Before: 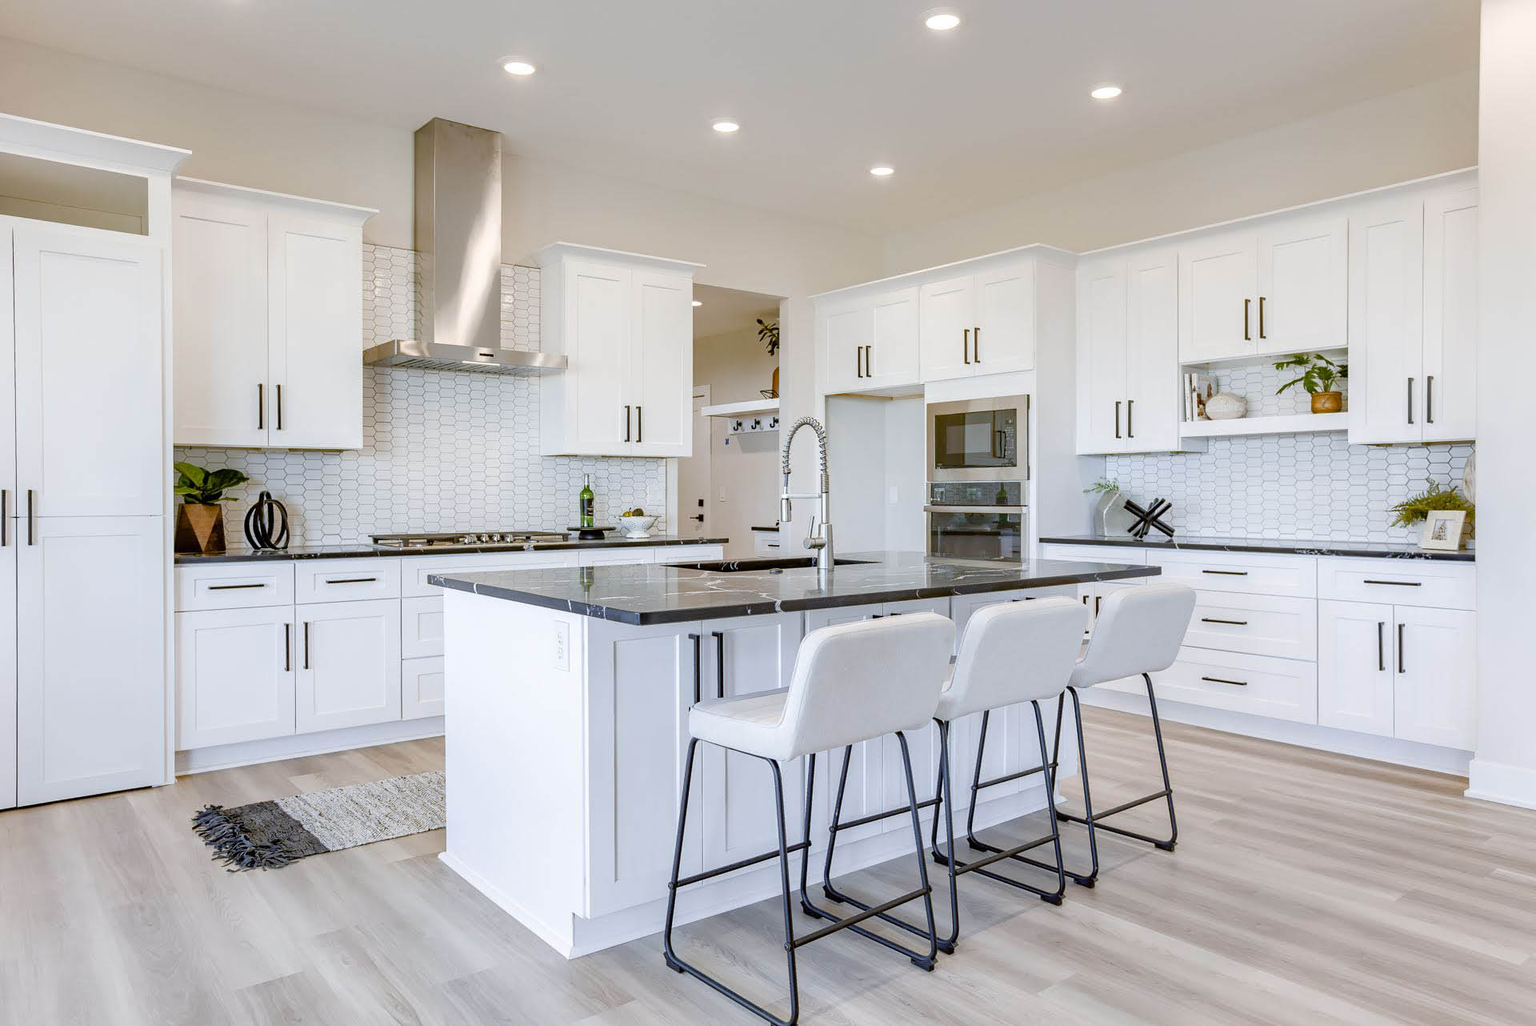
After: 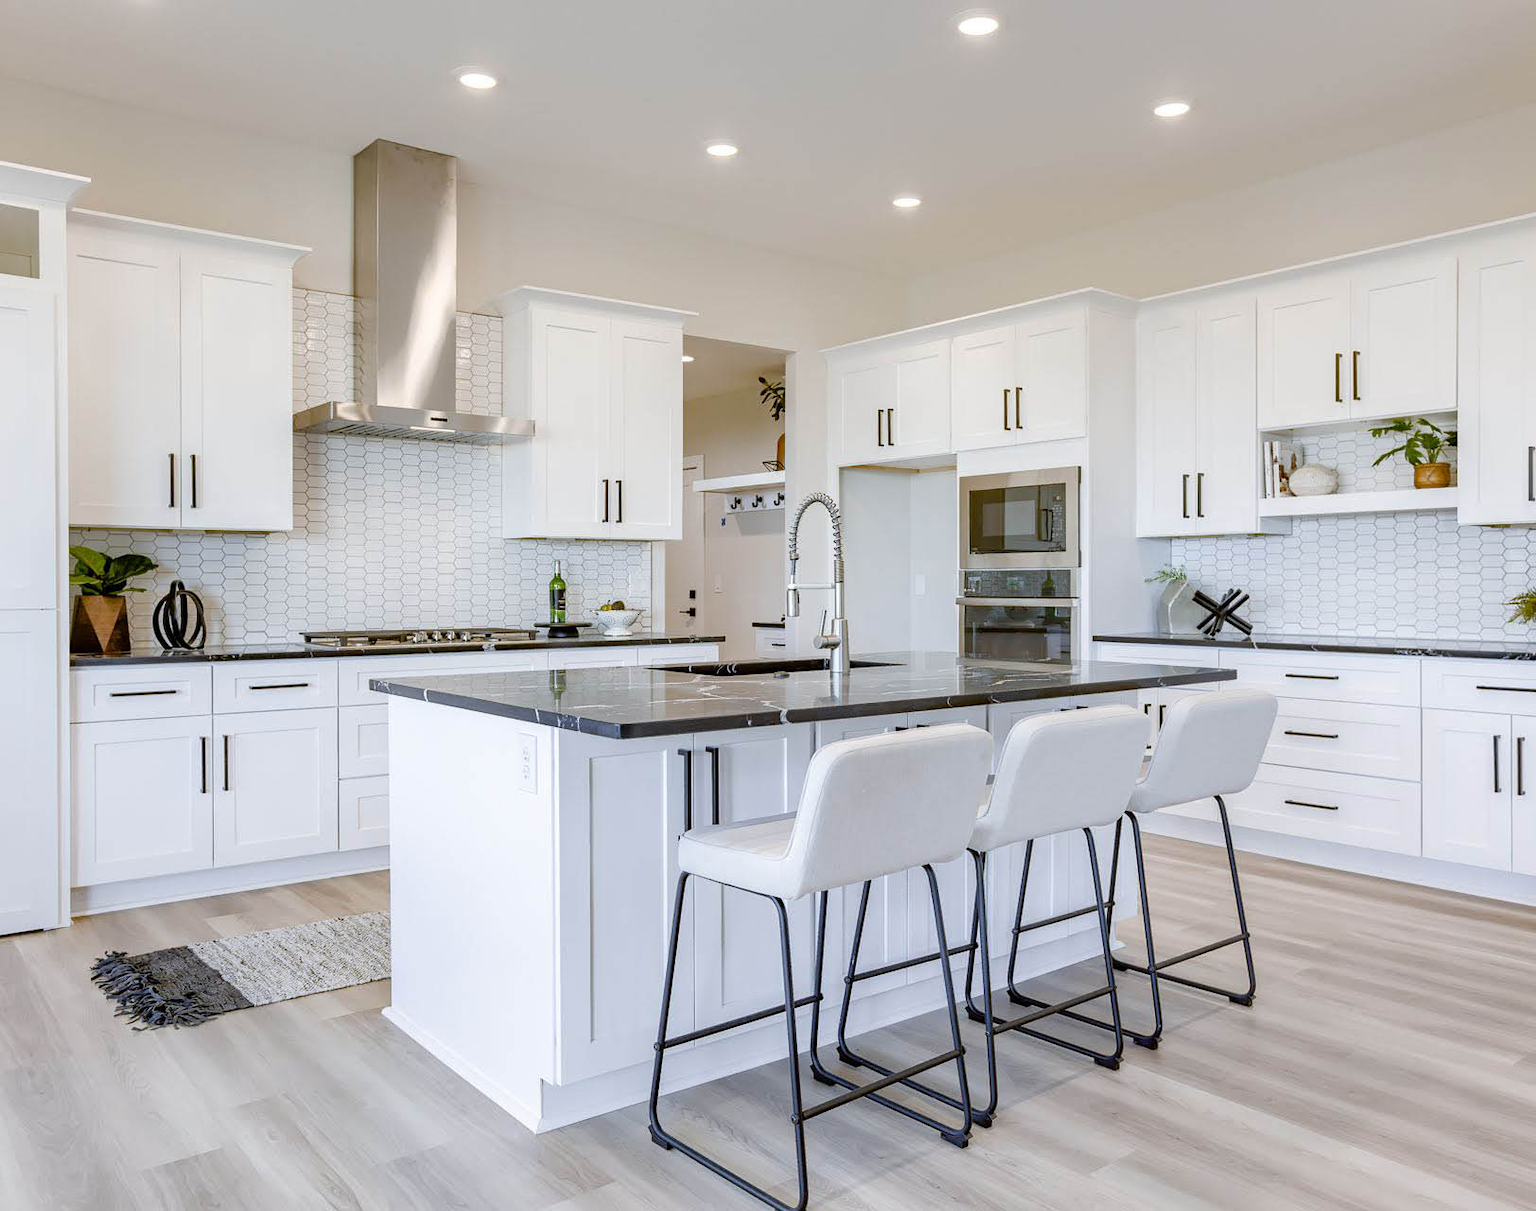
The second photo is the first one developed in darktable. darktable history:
crop: left 7.524%, right 7.846%
